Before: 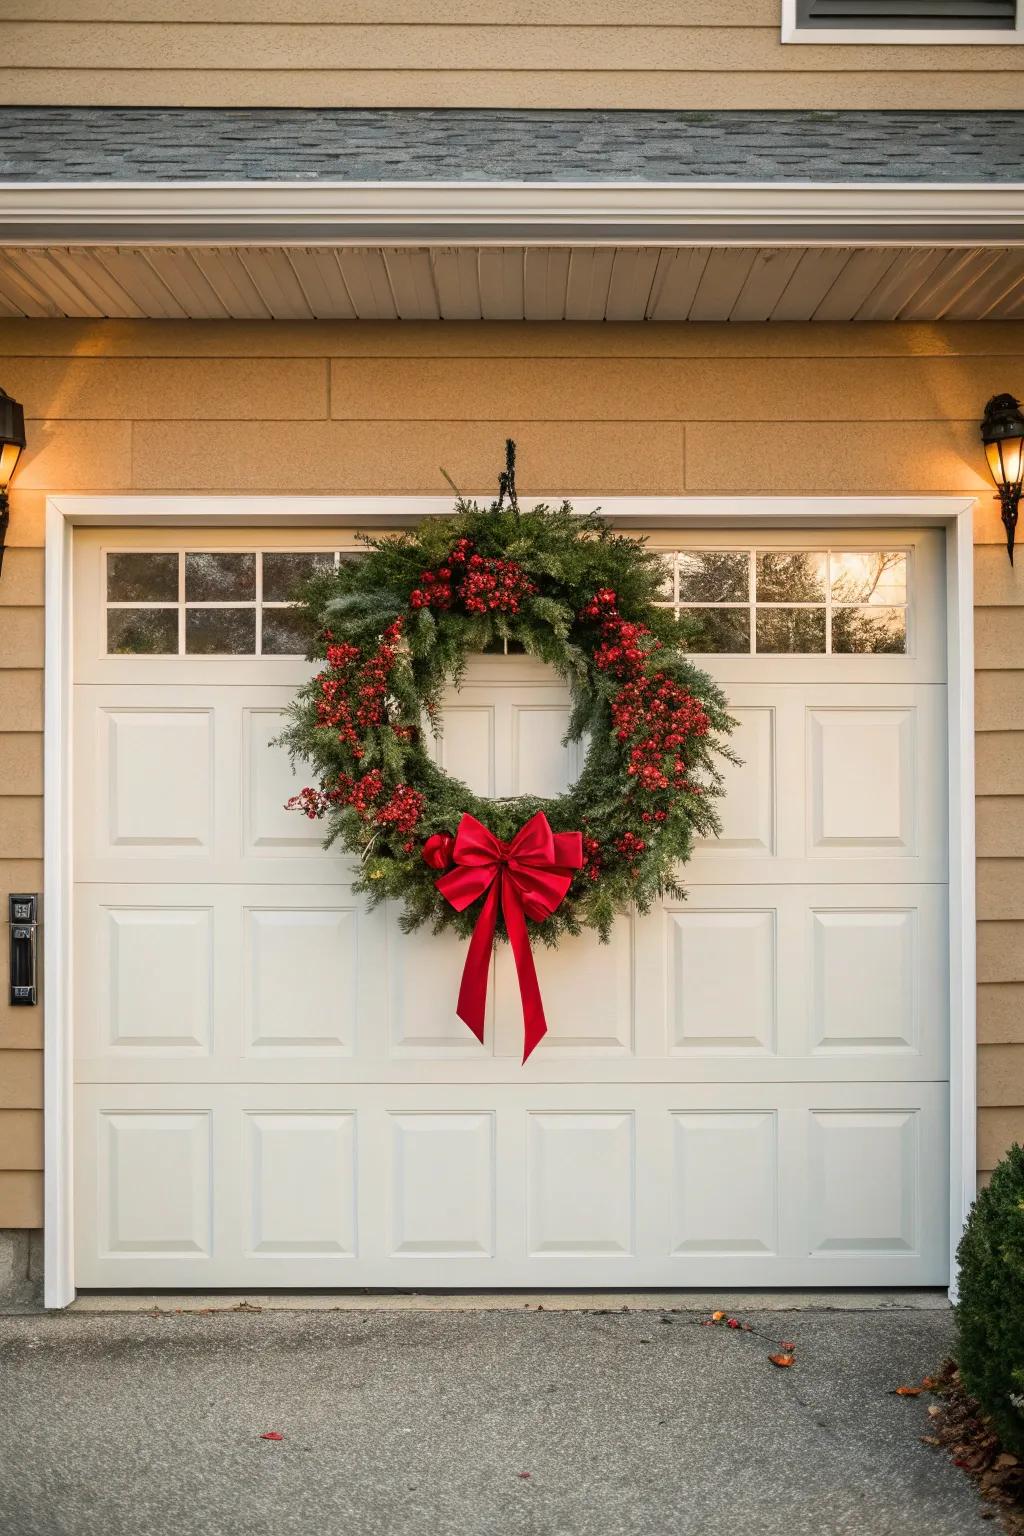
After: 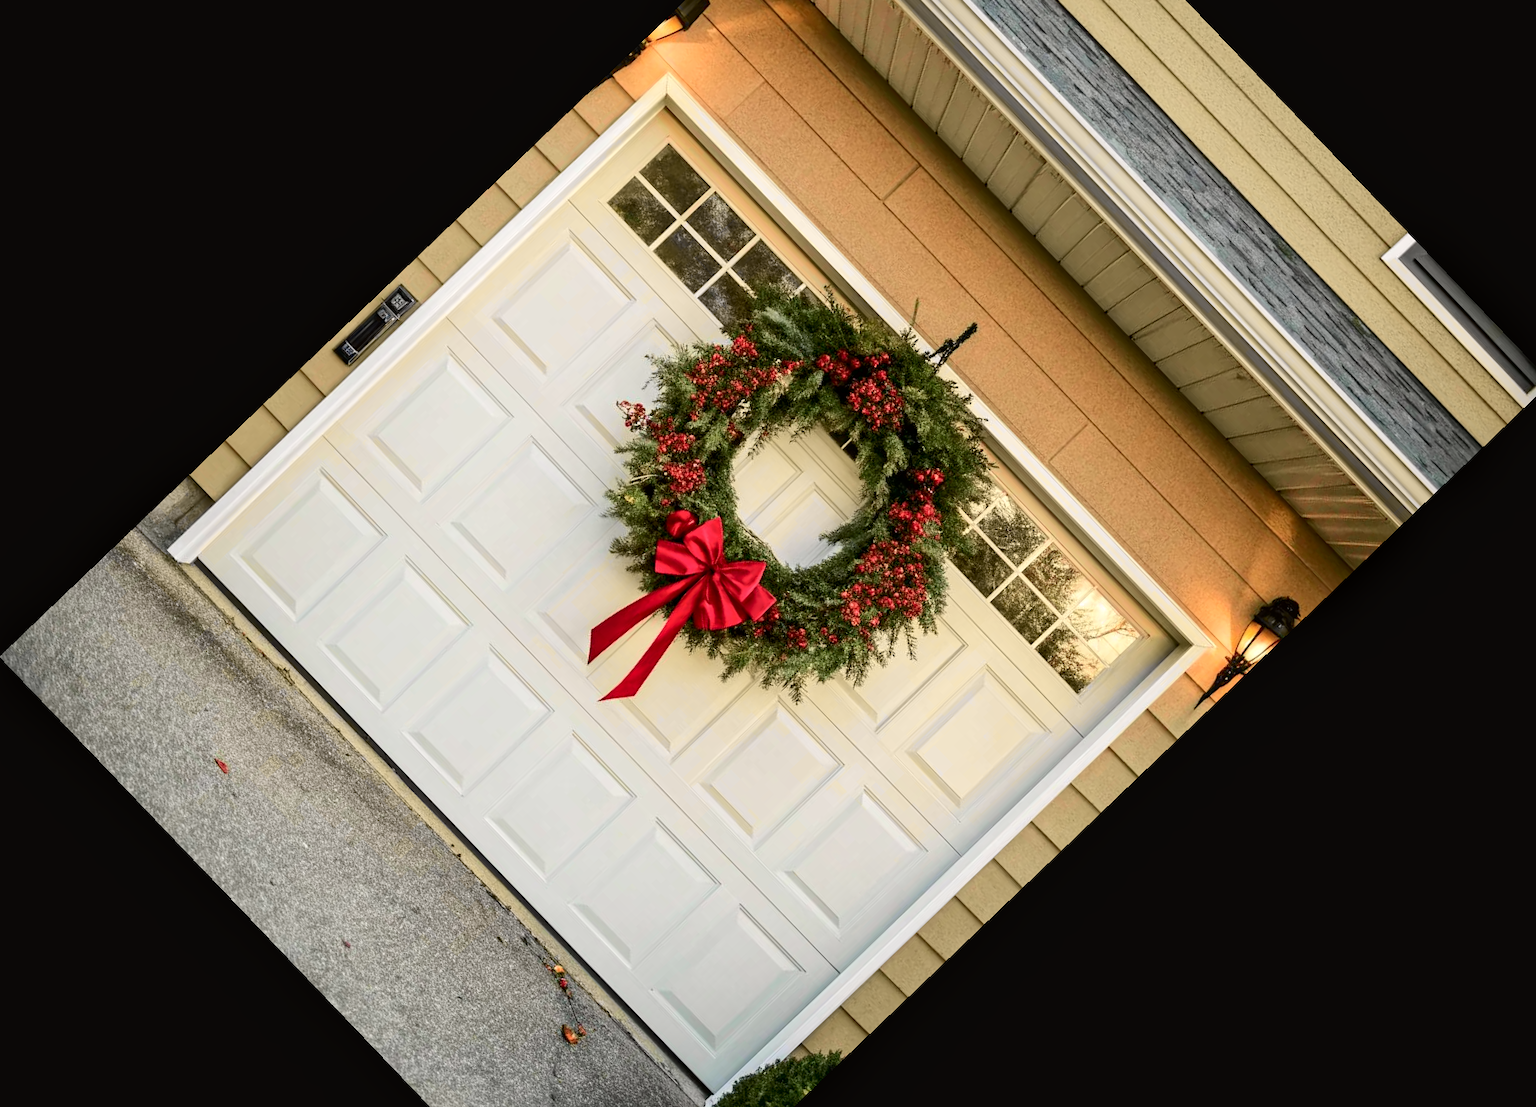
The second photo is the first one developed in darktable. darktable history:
tone curve: curves: ch0 [(0, 0.024) (0.049, 0.038) (0.176, 0.162) (0.33, 0.331) (0.432, 0.475) (0.601, 0.665) (0.843, 0.876) (1, 1)]; ch1 [(0, 0) (0.339, 0.358) (0.445, 0.439) (0.476, 0.47) (0.504, 0.504) (0.53, 0.511) (0.557, 0.558) (0.627, 0.635) (0.728, 0.746) (1, 1)]; ch2 [(0, 0) (0.327, 0.324) (0.417, 0.44) (0.46, 0.453) (0.502, 0.504) (0.526, 0.52) (0.54, 0.564) (0.606, 0.626) (0.76, 0.75) (1, 1)], color space Lab, independent channels, preserve colors none
local contrast: mode bilateral grid, contrast 30, coarseness 25, midtone range 0.2
crop and rotate: angle -46.26°, top 16.234%, right 0.912%, bottom 11.704%
